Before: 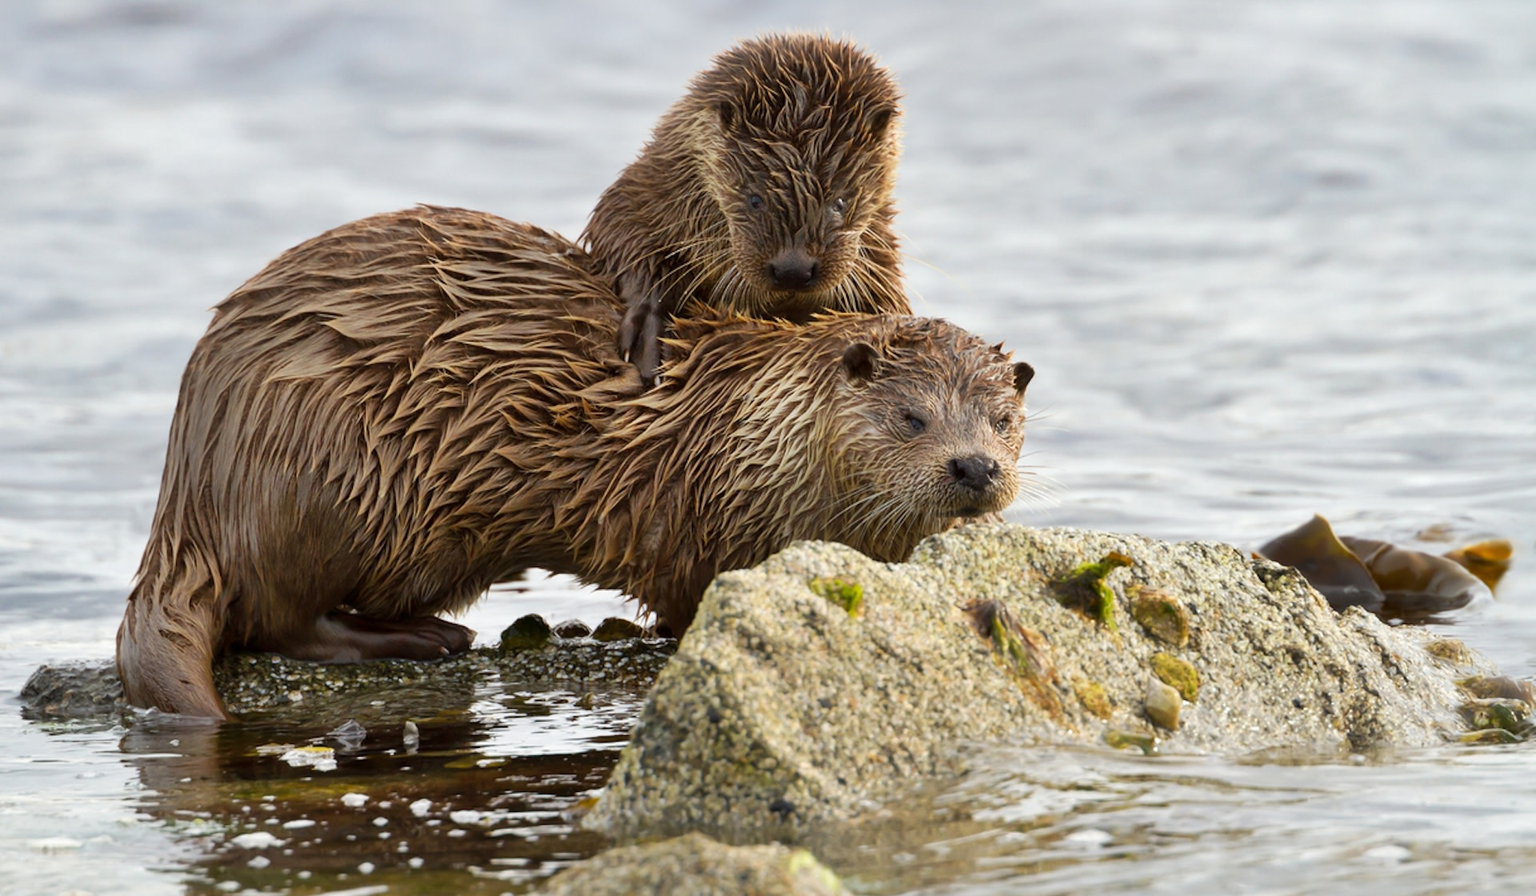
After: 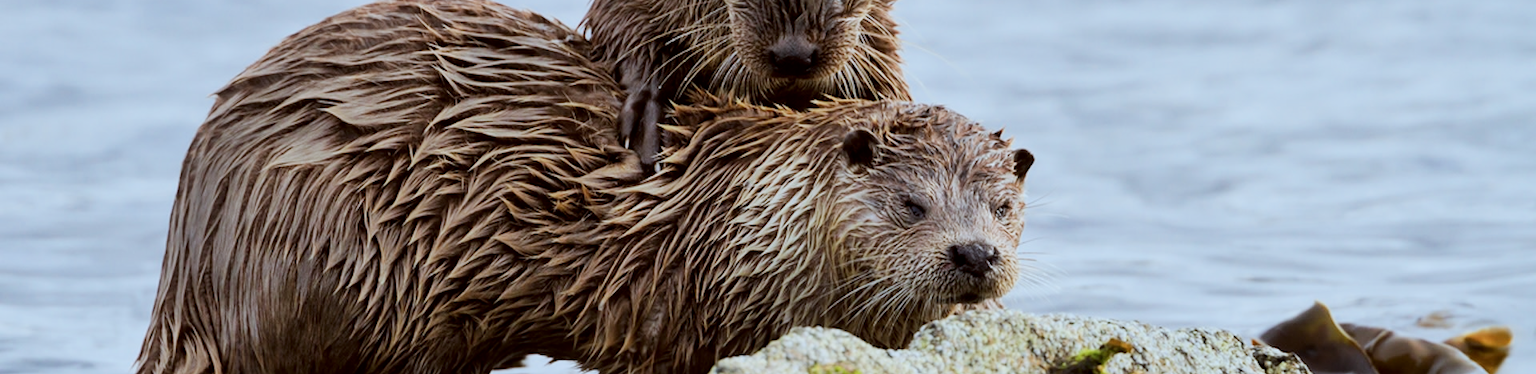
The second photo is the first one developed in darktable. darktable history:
local contrast: highlights 100%, shadows 100%, detail 120%, midtone range 0.2
crop and rotate: top 23.84%, bottom 34.294%
filmic rgb: black relative exposure -7.65 EV, white relative exposure 4.56 EV, hardness 3.61
color correction: highlights a* -4.98, highlights b* -3.76, shadows a* 3.83, shadows b* 4.08
tone equalizer: -8 EV -0.417 EV, -7 EV -0.389 EV, -6 EV -0.333 EV, -5 EV -0.222 EV, -3 EV 0.222 EV, -2 EV 0.333 EV, -1 EV 0.389 EV, +0 EV 0.417 EV, edges refinement/feathering 500, mask exposure compensation -1.57 EV, preserve details no
color calibration: illuminant as shot in camera, x 0.37, y 0.382, temperature 4313.32 K
